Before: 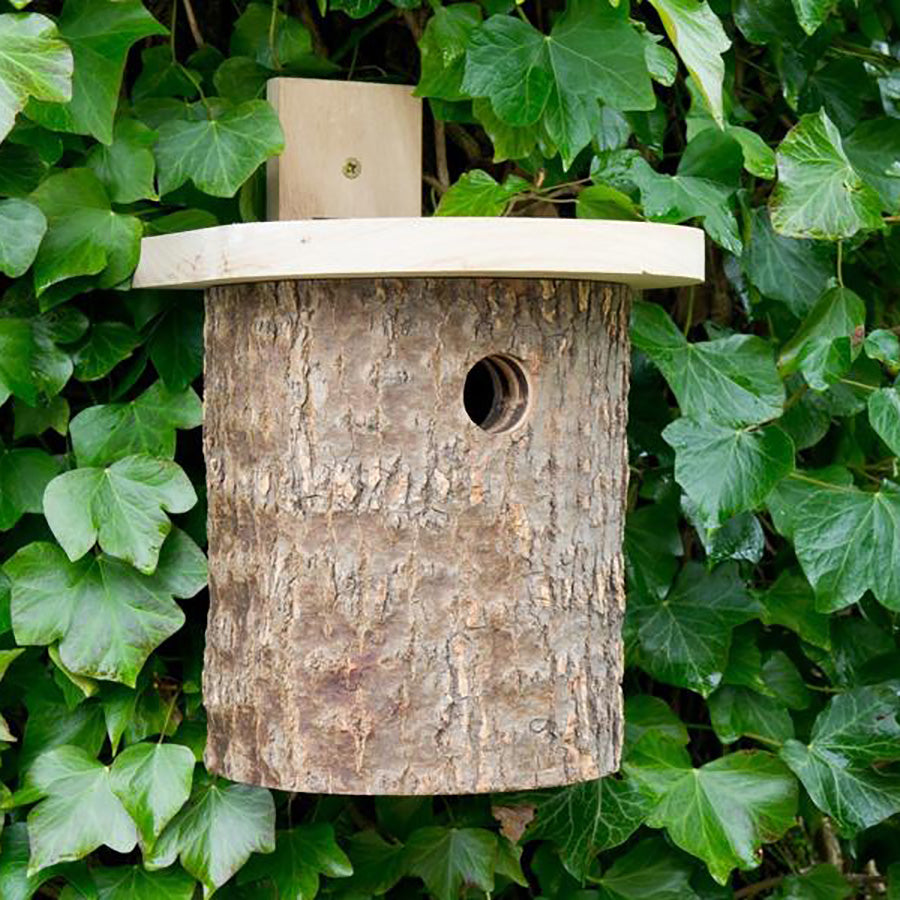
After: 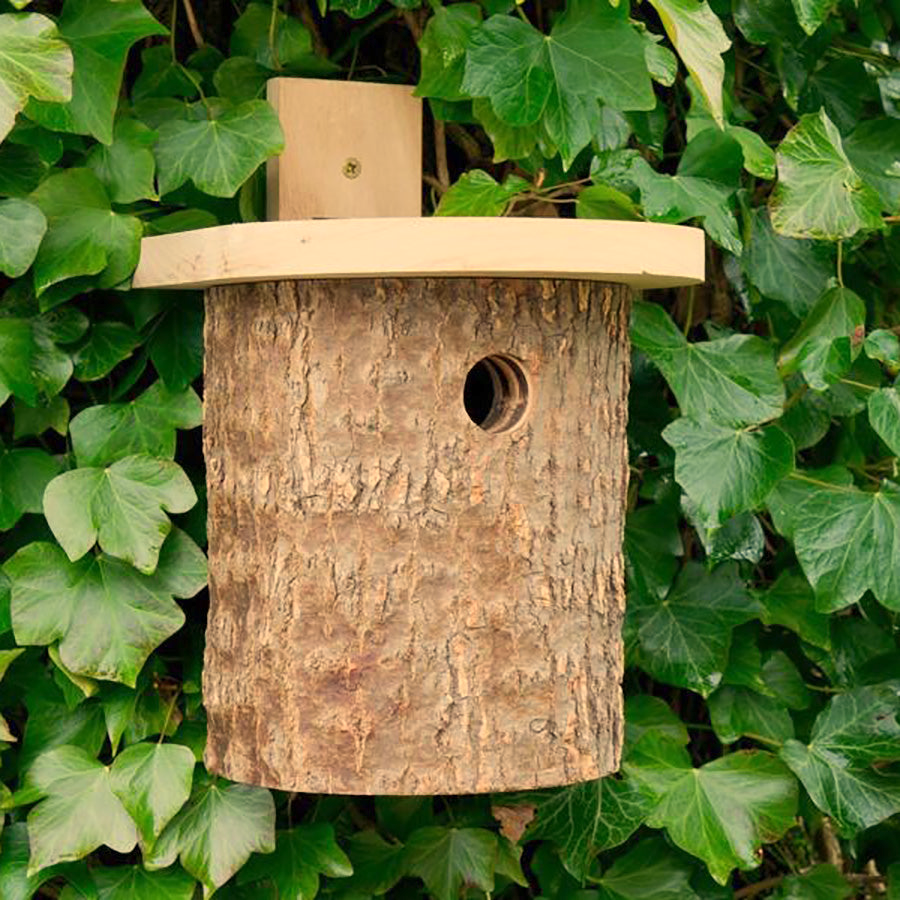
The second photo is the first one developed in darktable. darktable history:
white balance: red 1.138, green 0.996, blue 0.812
color balance rgb: contrast -10%
